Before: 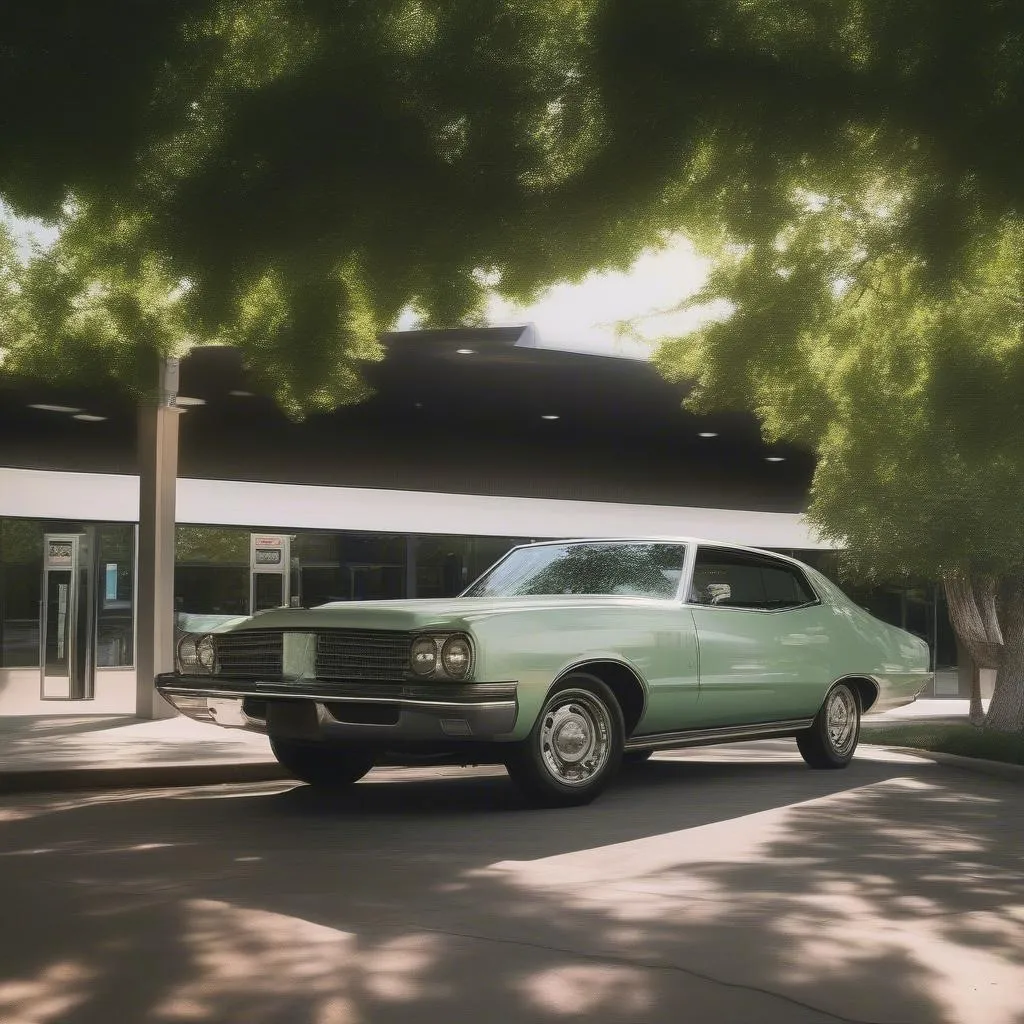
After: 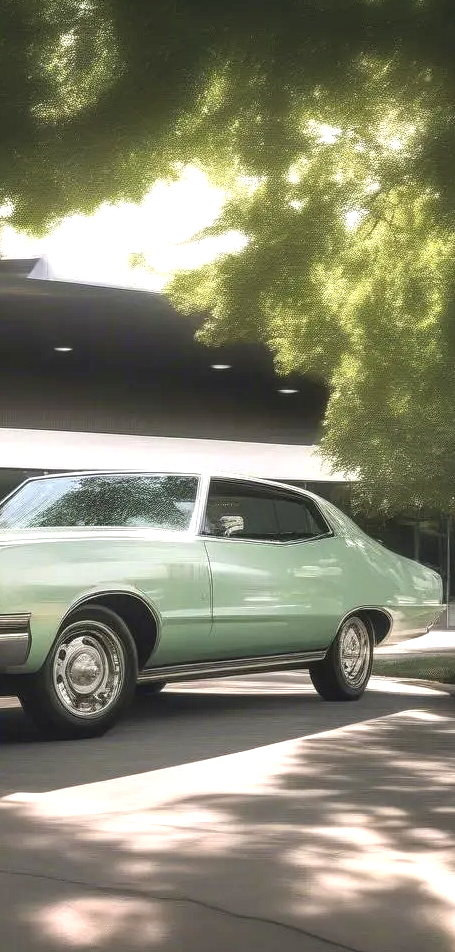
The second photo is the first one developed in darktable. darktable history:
local contrast: detail 130%
color balance: input saturation 99%
crop: left 47.628%, top 6.643%, right 7.874%
exposure: black level correction 0, exposure 0.7 EV, compensate exposure bias true, compensate highlight preservation false
